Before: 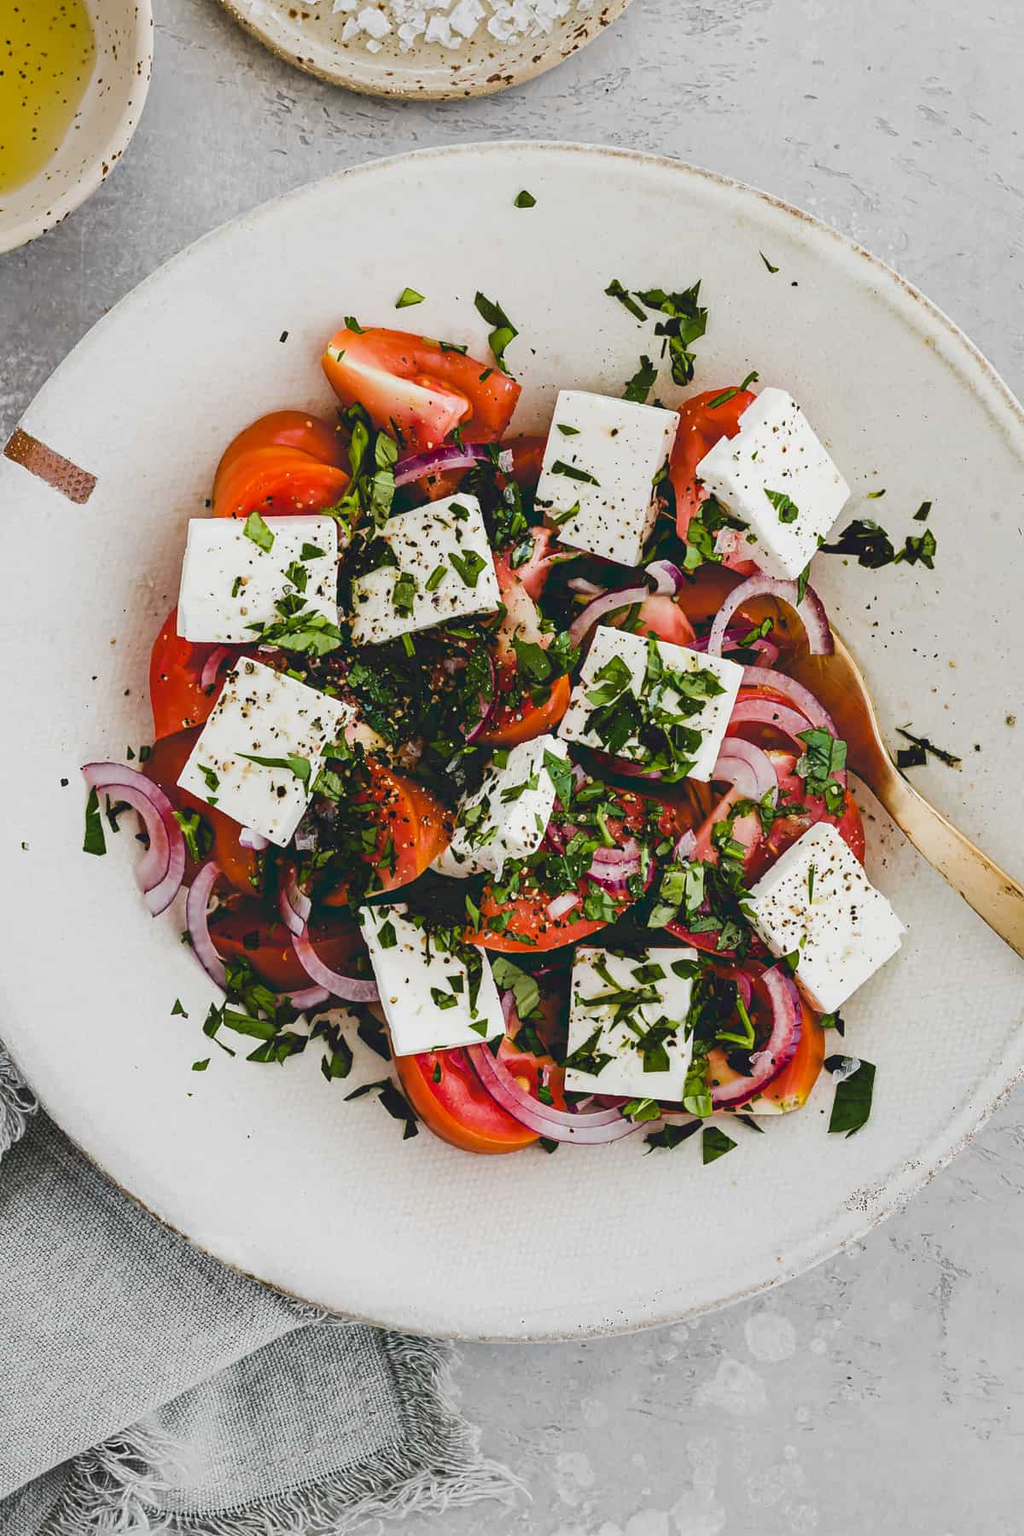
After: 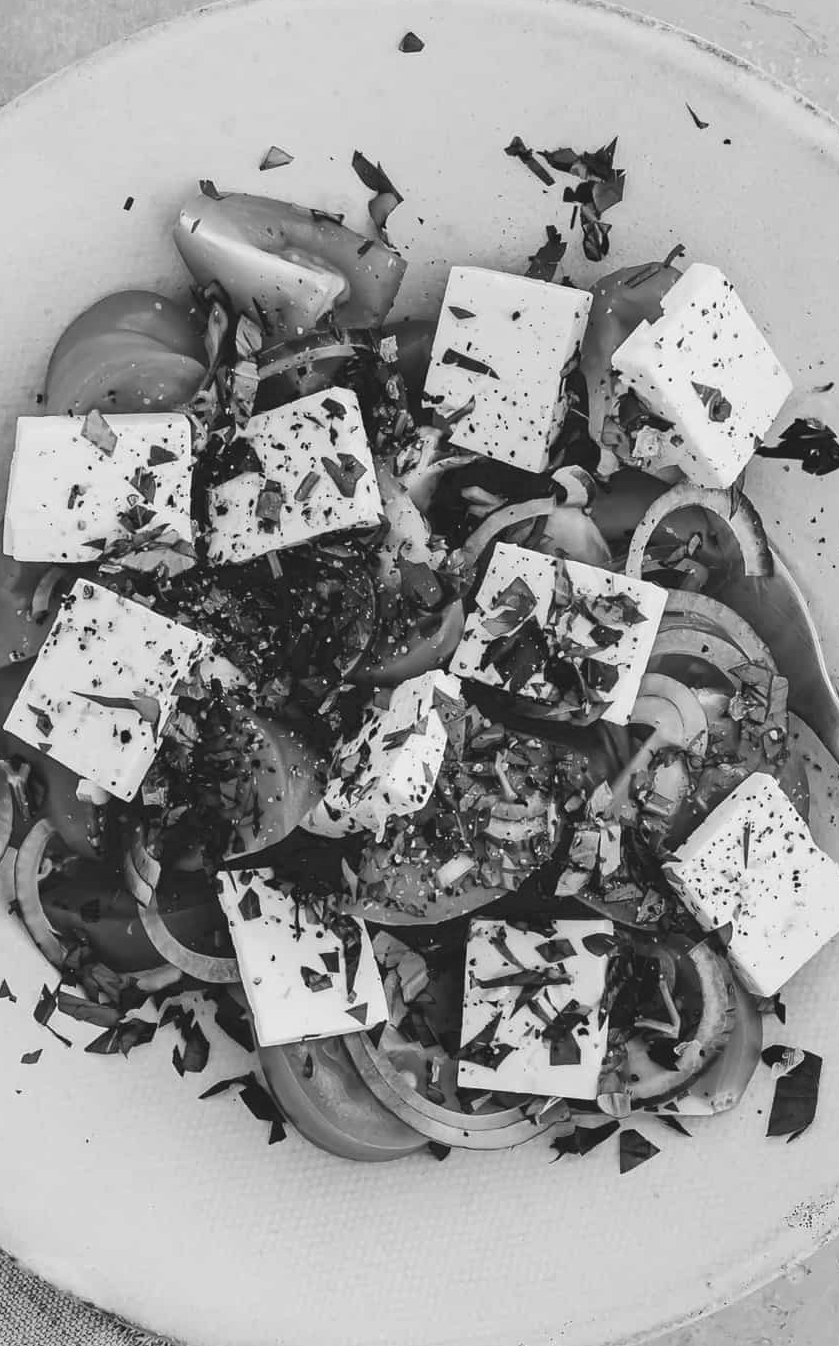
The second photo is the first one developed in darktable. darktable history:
exposure: black level correction -0.003, exposure 0.04 EV, compensate highlight preservation false
crop and rotate: left 17.046%, top 10.659%, right 12.989%, bottom 14.553%
monochrome: a 32, b 64, size 2.3
